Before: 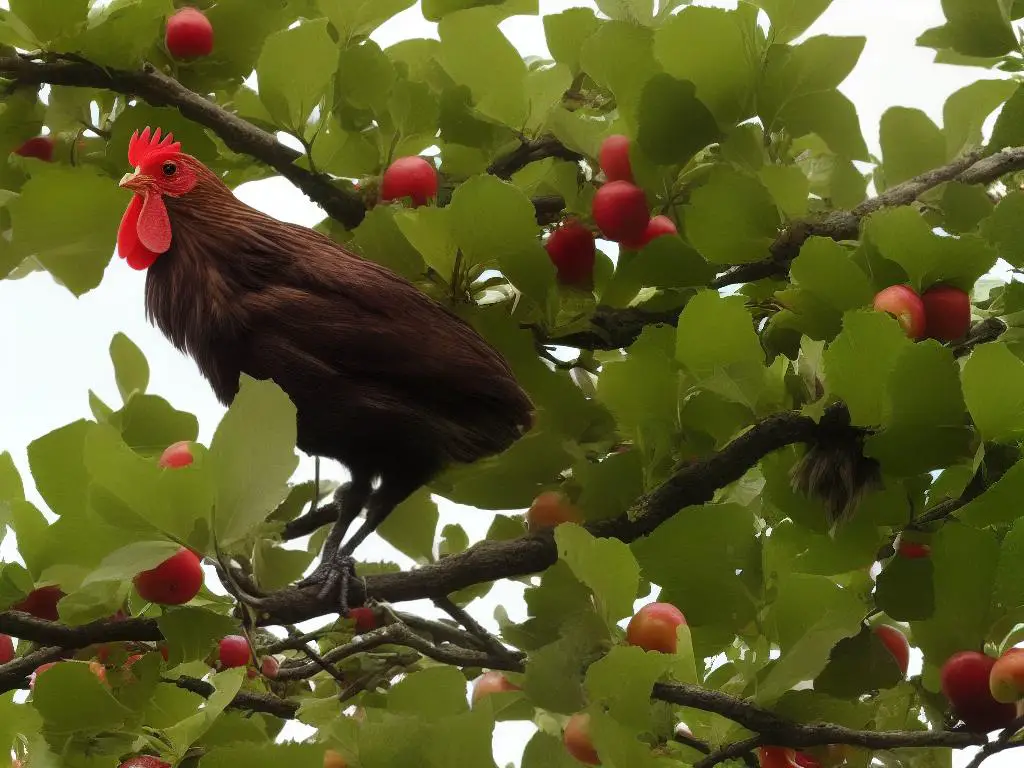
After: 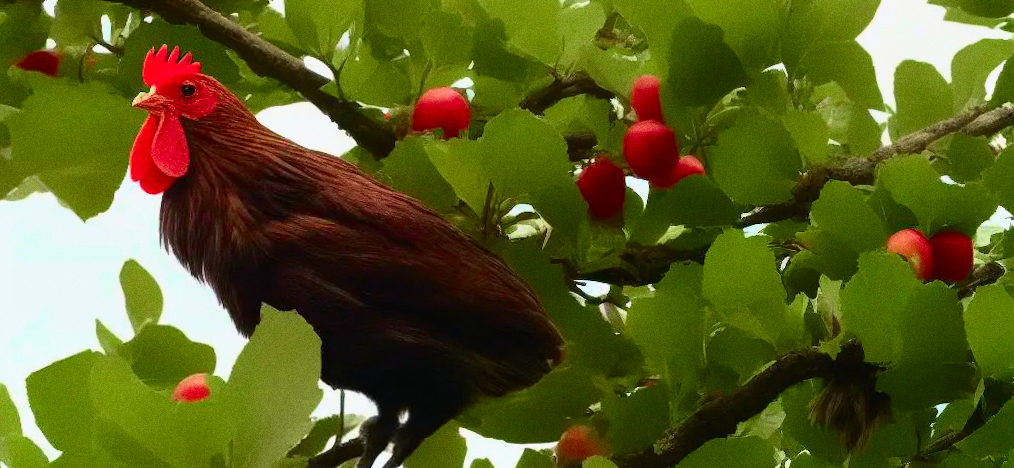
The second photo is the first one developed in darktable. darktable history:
white balance: emerald 1
shadows and highlights: shadows 0, highlights 40
rotate and perspective: rotation 0.679°, lens shift (horizontal) 0.136, crop left 0.009, crop right 0.991, crop top 0.078, crop bottom 0.95
grain: coarseness 3.21 ISO
haze removal: on, module defaults
tone curve: curves: ch0 [(0, 0.012) (0.052, 0.04) (0.107, 0.086) (0.269, 0.266) (0.471, 0.503) (0.731, 0.771) (0.921, 0.909) (0.999, 0.951)]; ch1 [(0, 0) (0.339, 0.298) (0.402, 0.363) (0.444, 0.415) (0.485, 0.469) (0.494, 0.493) (0.504, 0.501) (0.525, 0.534) (0.555, 0.593) (0.594, 0.648) (1, 1)]; ch2 [(0, 0) (0.48, 0.48) (0.504, 0.5) (0.535, 0.557) (0.581, 0.623) (0.649, 0.683) (0.824, 0.815) (1, 1)], color space Lab, independent channels, preserve colors none
color zones: curves: ch1 [(0.25, 0.5) (0.747, 0.71)]
crop and rotate: top 4.848%, bottom 29.503%
